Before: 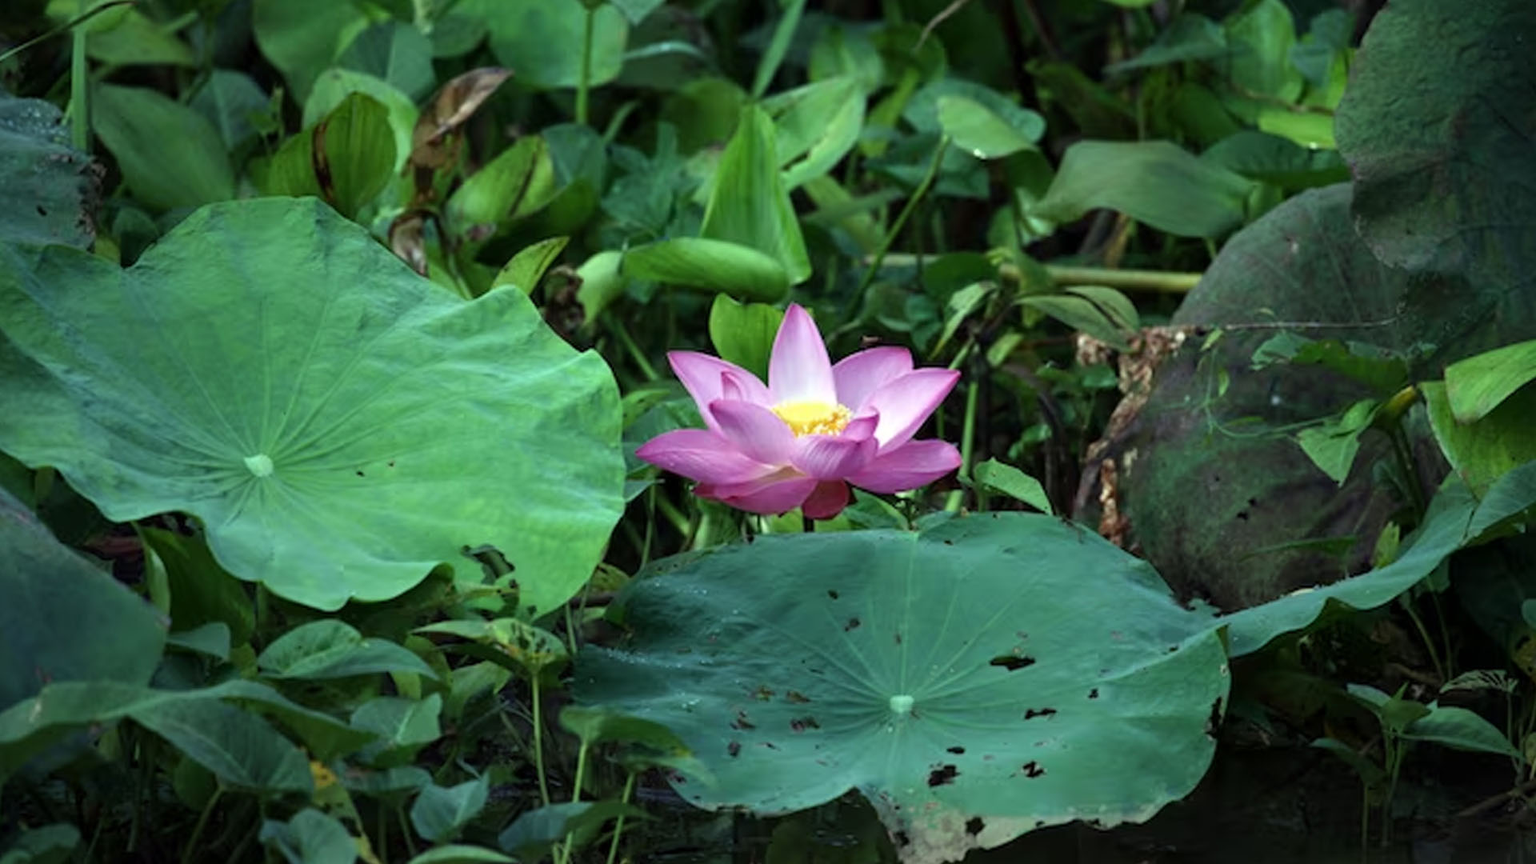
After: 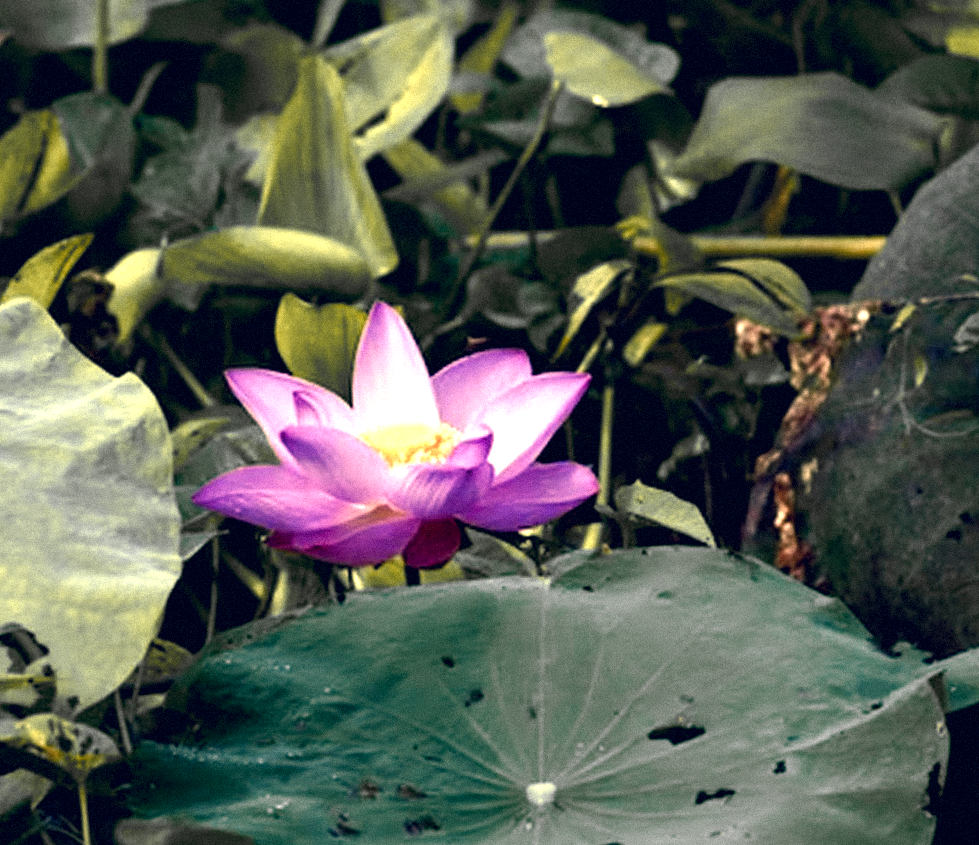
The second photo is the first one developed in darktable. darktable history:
crop: left 32.075%, top 10.976%, right 18.355%, bottom 17.596%
grain: mid-tones bias 0%
color balance: lift [1, 1.001, 0.999, 1.001], gamma [1, 1.004, 1.007, 0.993], gain [1, 0.991, 0.987, 1.013], contrast 10%, output saturation 120%
color balance rgb: shadows lift › chroma 2.79%, shadows lift › hue 190.66°, power › hue 171.85°, highlights gain › chroma 2.16%, highlights gain › hue 75.26°, global offset › luminance -0.51%, perceptual saturation grading › highlights -33.8%, perceptual saturation grading › mid-tones 14.98%, perceptual saturation grading › shadows 48.43%, perceptual brilliance grading › highlights 15.68%, perceptual brilliance grading › mid-tones 6.62%, perceptual brilliance grading › shadows -14.98%, global vibrance 11.32%, contrast 5.05%
white balance: red 1.009, blue 0.985
color correction: highlights a* 19.59, highlights b* 27.49, shadows a* 3.46, shadows b* -17.28, saturation 0.73
color zones: curves: ch1 [(0.29, 0.492) (0.373, 0.185) (0.509, 0.481)]; ch2 [(0.25, 0.462) (0.749, 0.457)], mix 40.67%
rotate and perspective: rotation -3.18°, automatic cropping off
